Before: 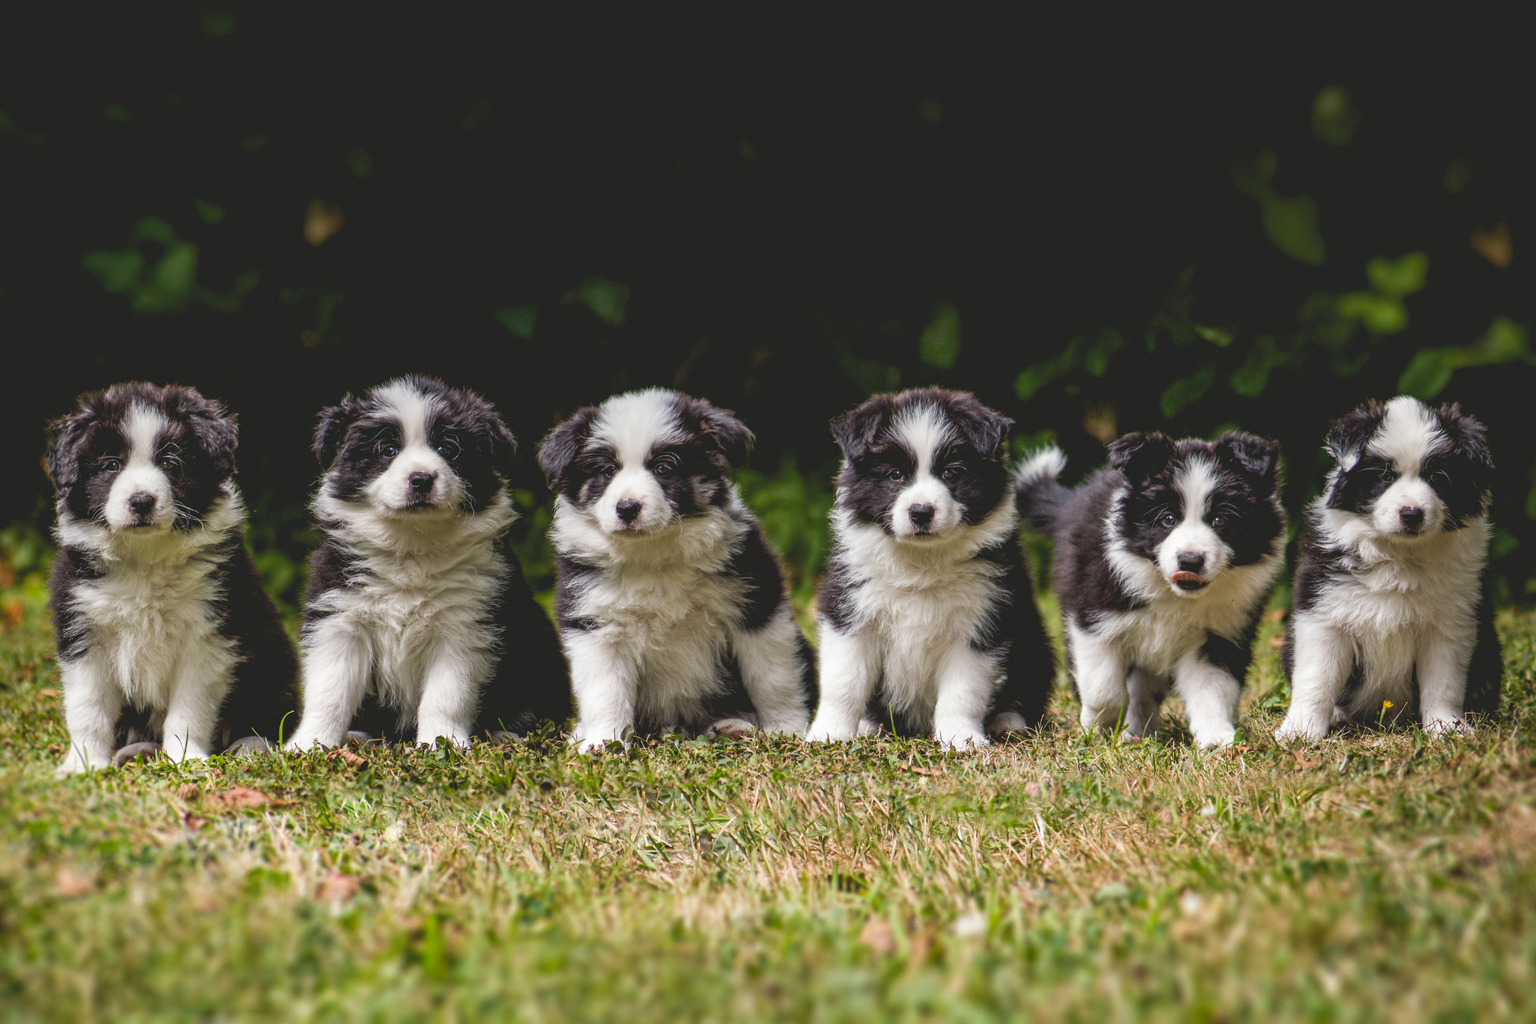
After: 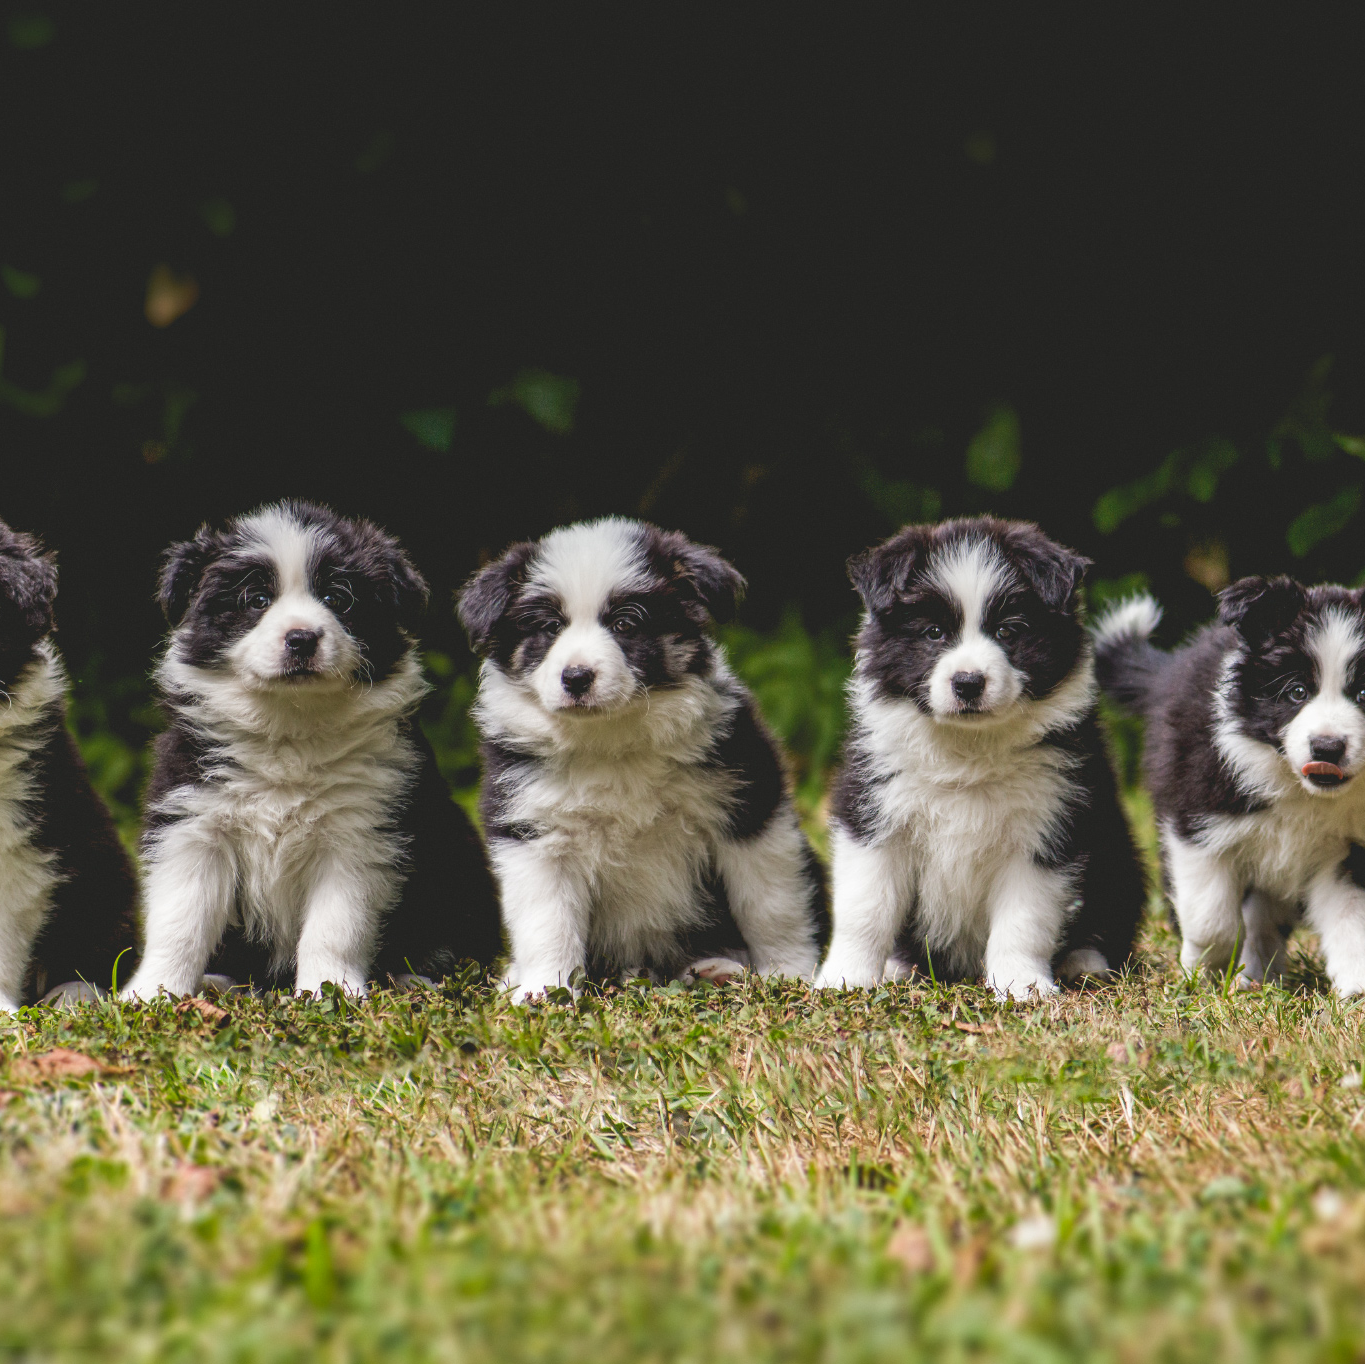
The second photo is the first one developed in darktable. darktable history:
crop and rotate: left 12.72%, right 20.622%
